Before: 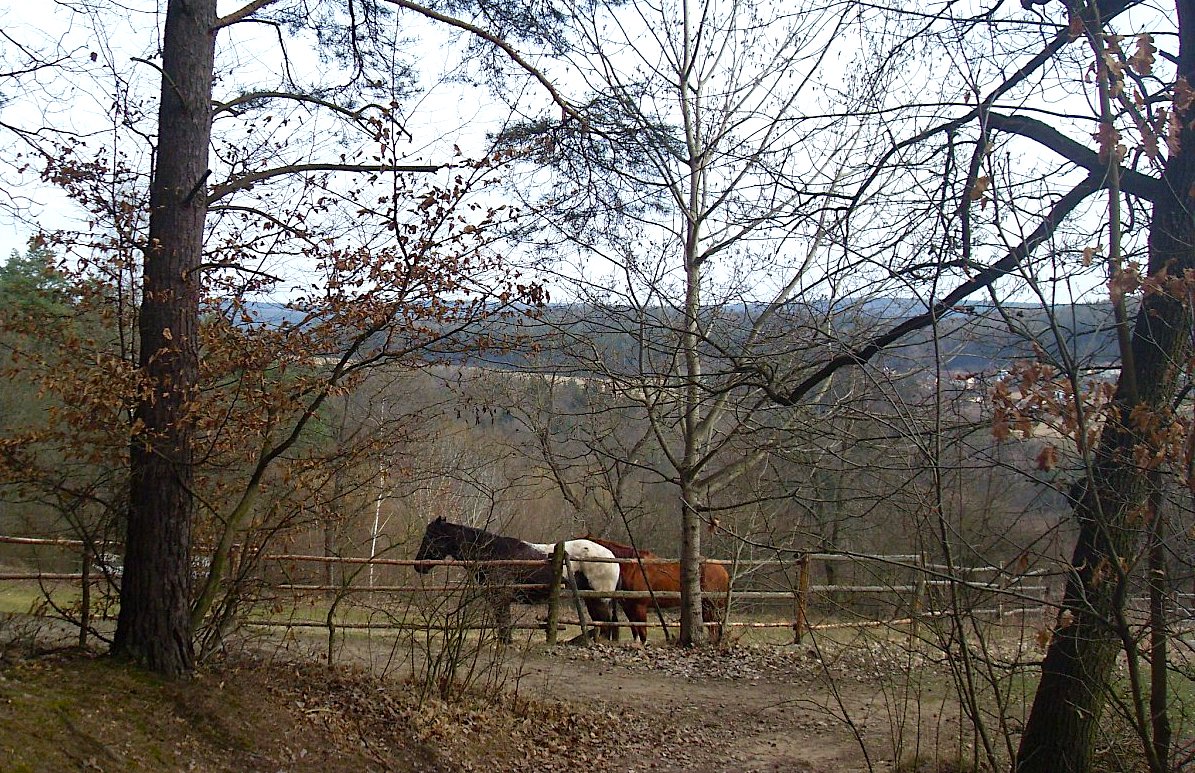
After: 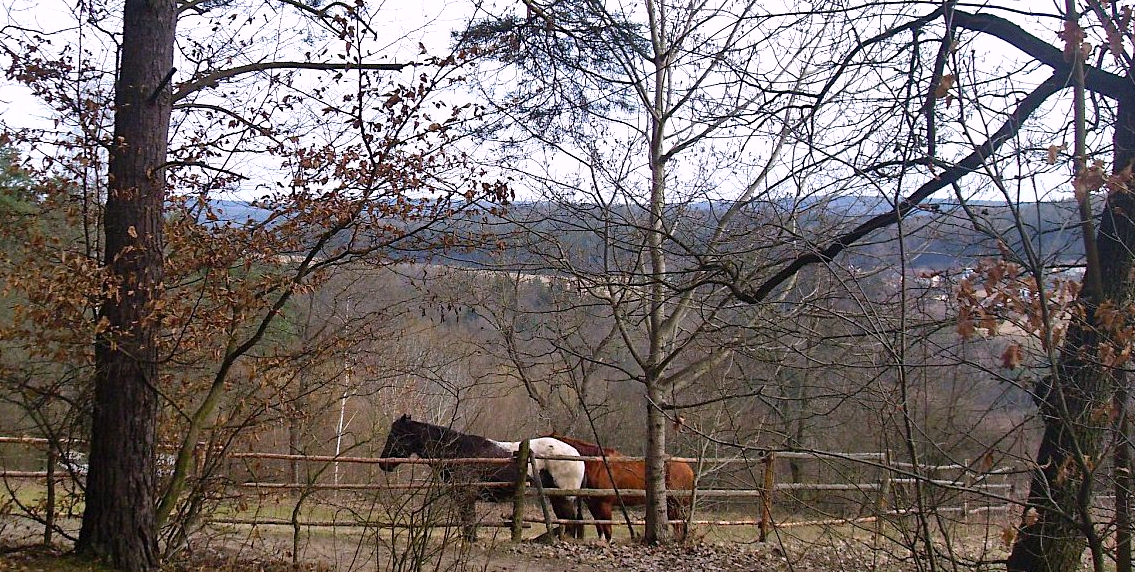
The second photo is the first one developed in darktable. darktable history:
shadows and highlights: low approximation 0.01, soften with gaussian
rotate and perspective: automatic cropping off
crop and rotate: left 2.991%, top 13.302%, right 1.981%, bottom 12.636%
white balance: red 1.05, blue 1.072
